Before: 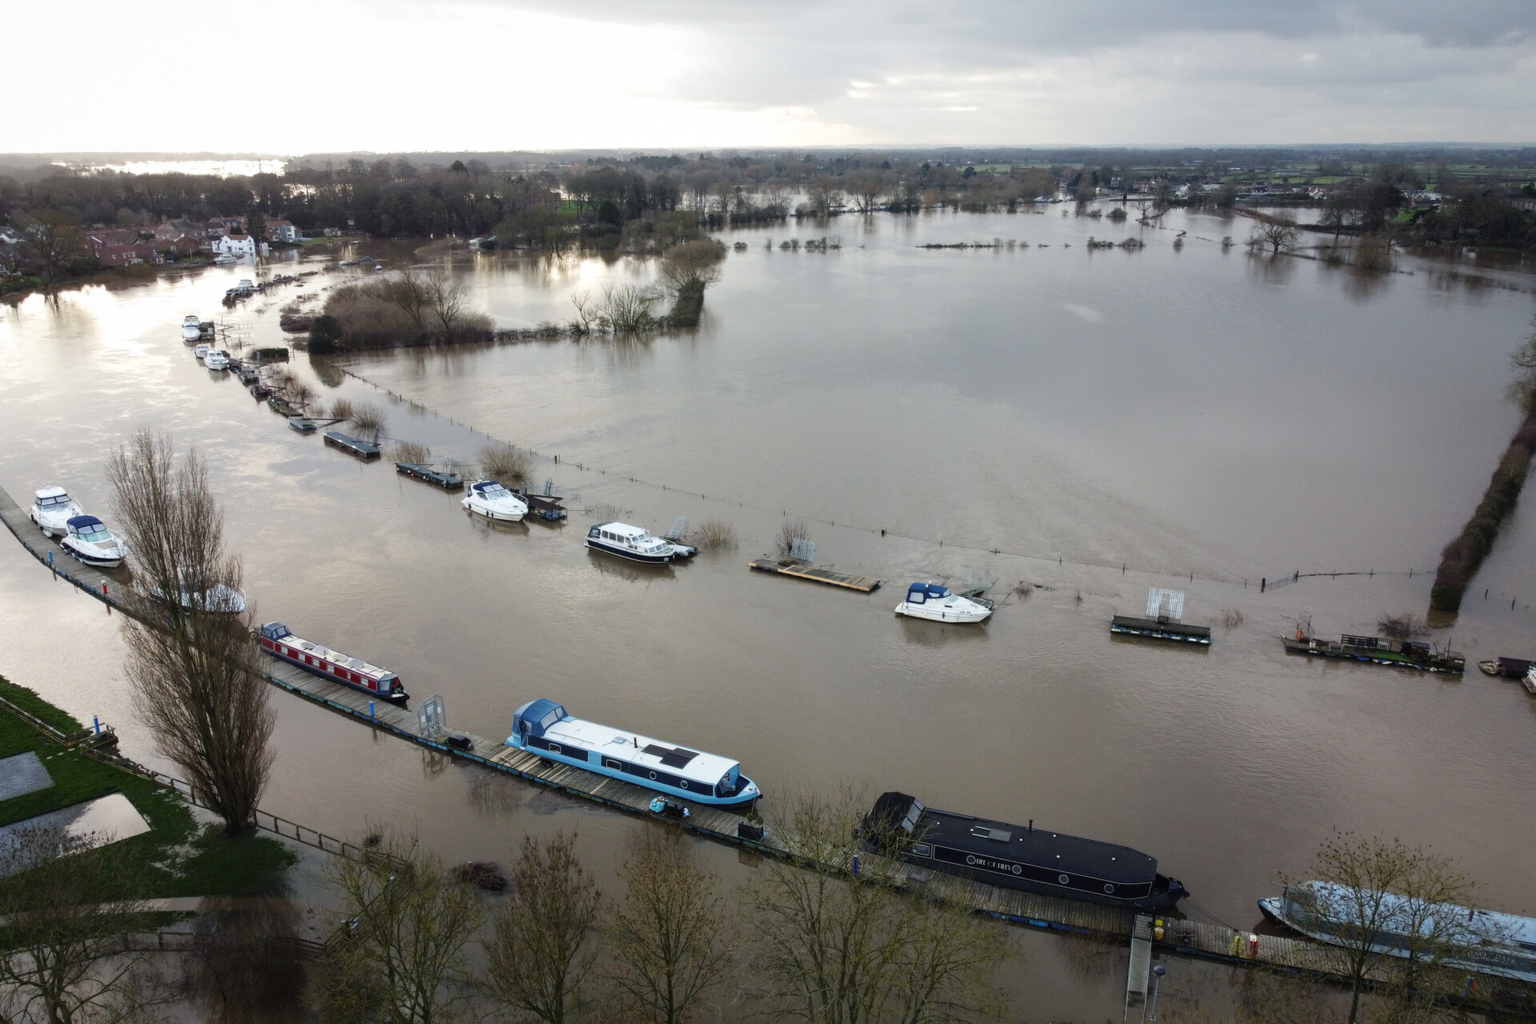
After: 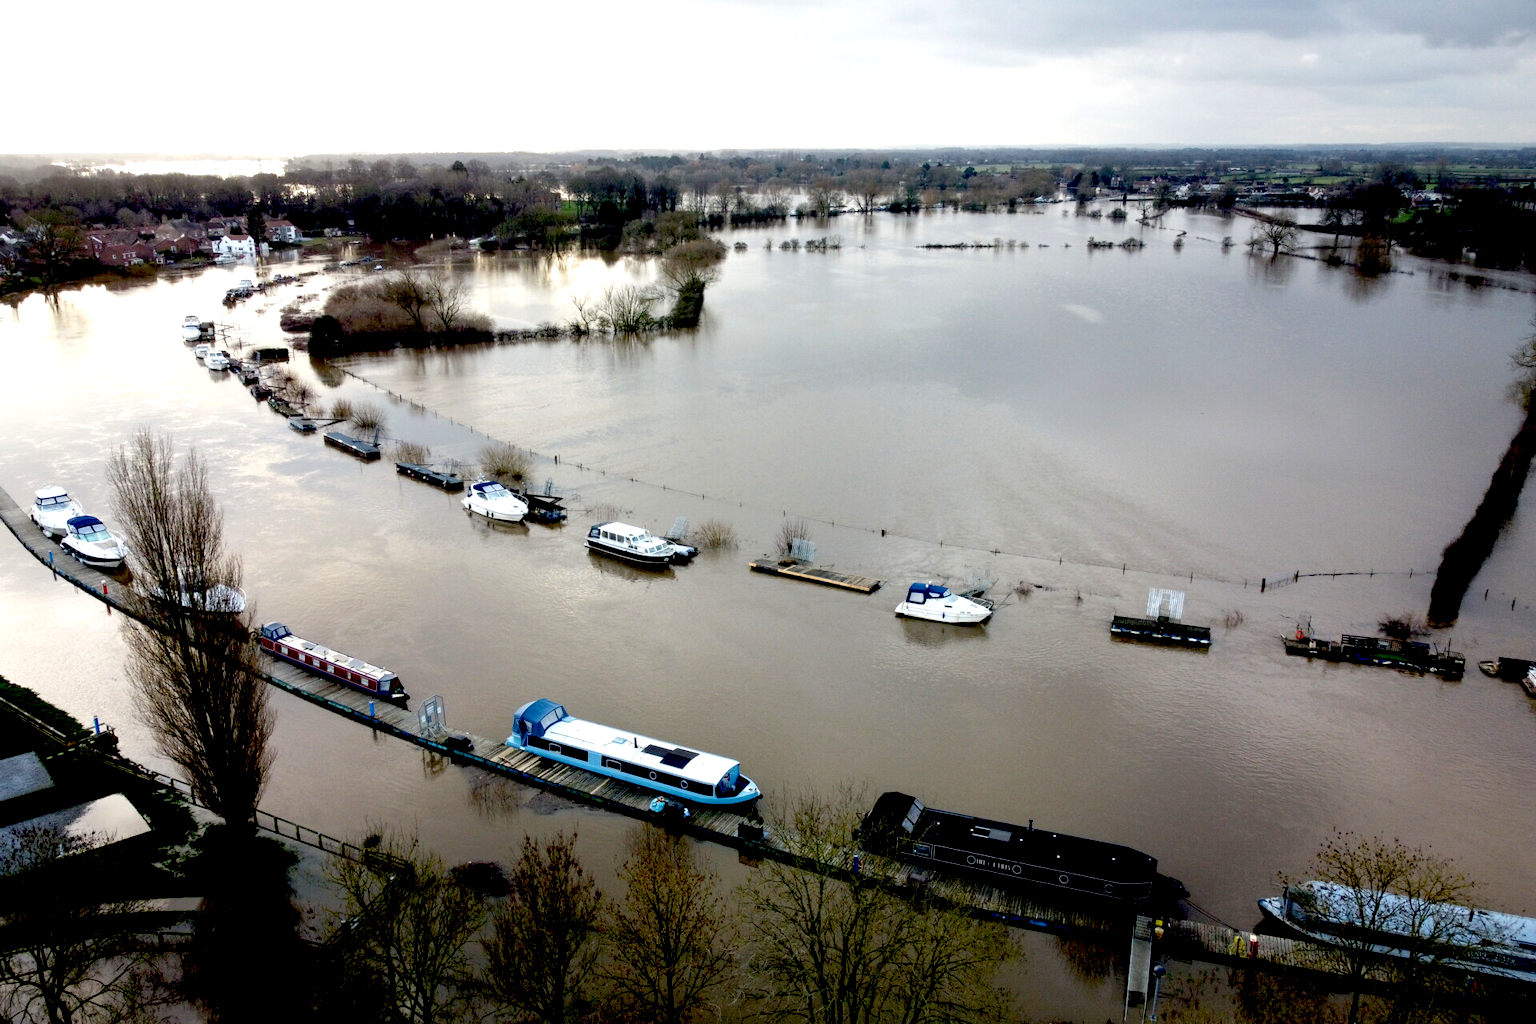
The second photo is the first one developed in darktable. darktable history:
exposure: black level correction 0.039, exposure 0.499 EV, compensate highlight preservation false
